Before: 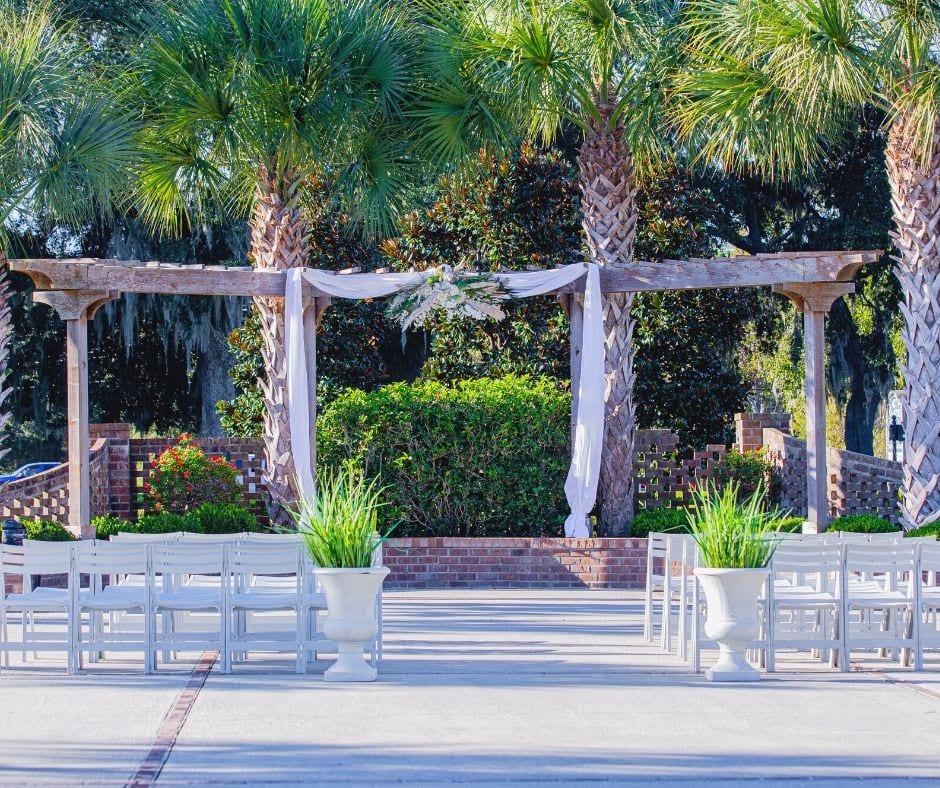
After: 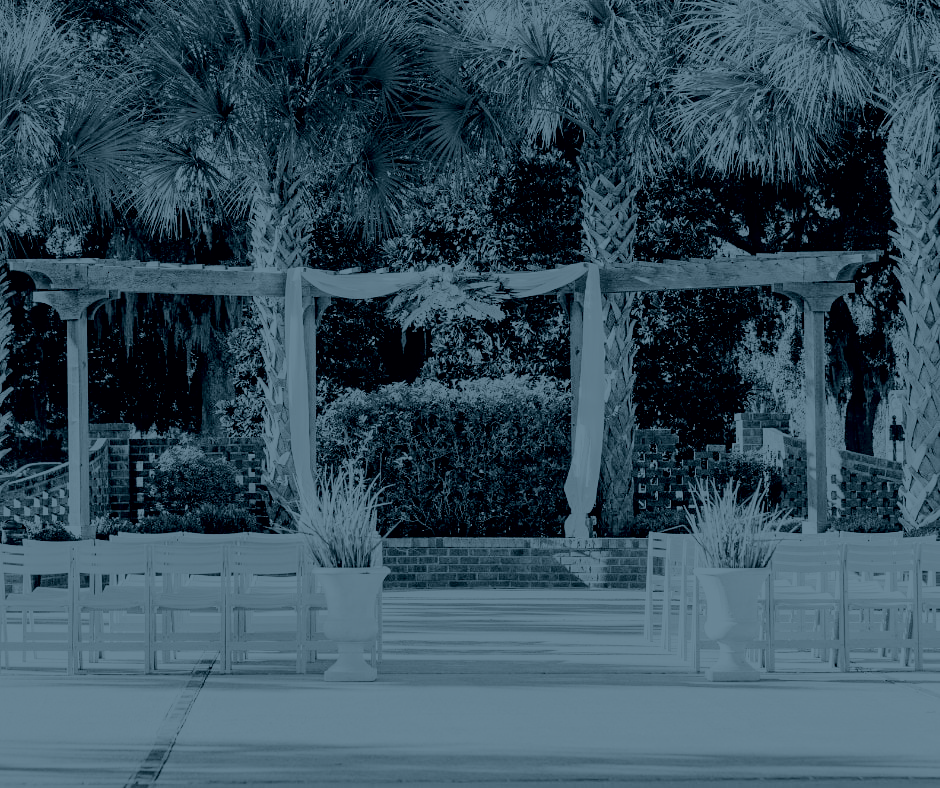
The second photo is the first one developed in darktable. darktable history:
exposure: black level correction 0.01, exposure 1 EV, compensate highlight preservation false
filmic rgb: black relative exposure -5 EV, hardness 2.88, contrast 1.4, highlights saturation mix -30%
colorize: hue 194.4°, saturation 29%, source mix 61.75%, lightness 3.98%, version 1
